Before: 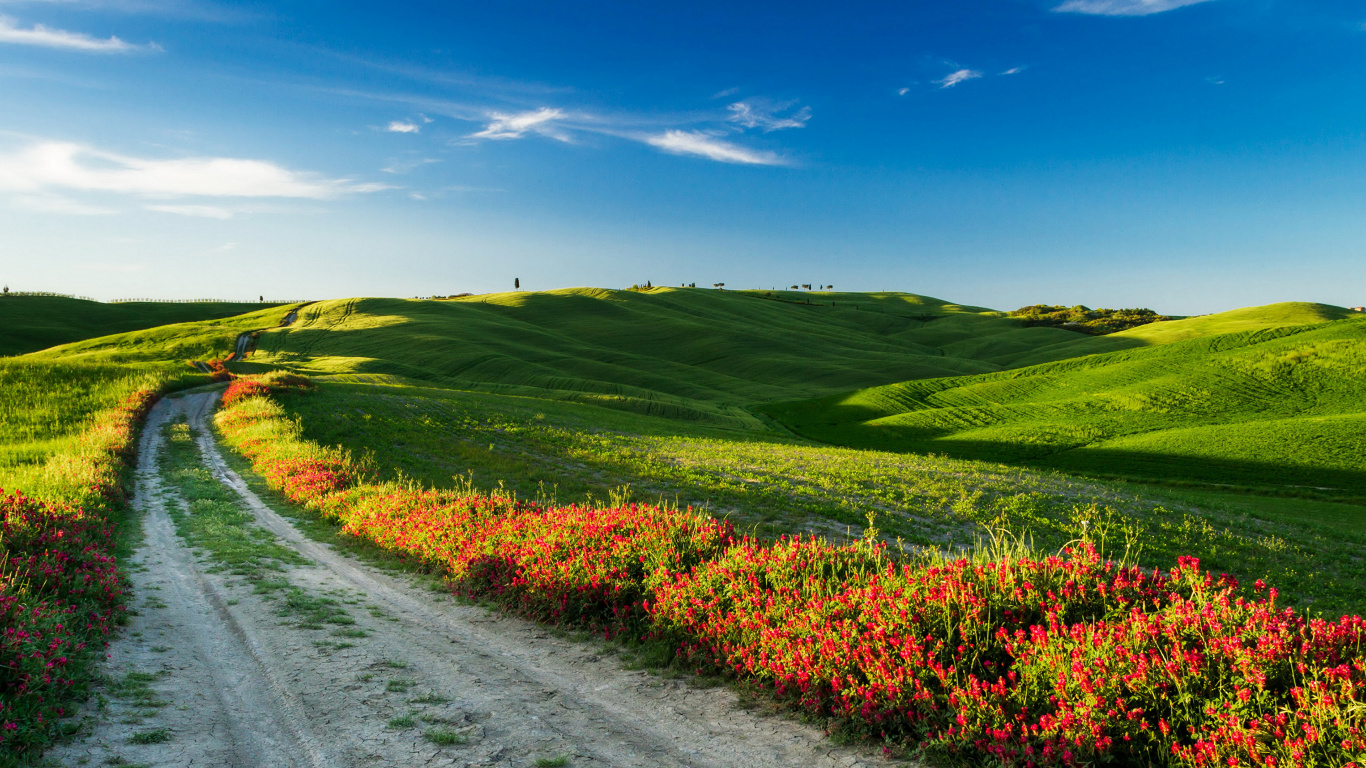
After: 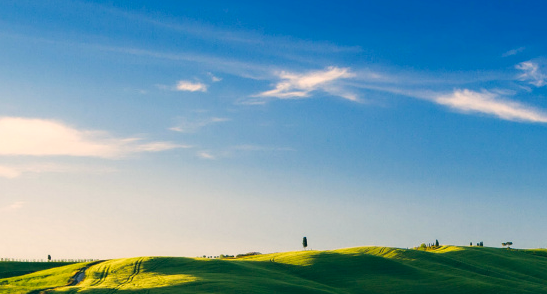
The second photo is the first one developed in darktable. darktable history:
crop: left 15.536%, top 5.424%, right 44.392%, bottom 56.248%
color correction: highlights a* 10.34, highlights b* 14.62, shadows a* -10.25, shadows b* -14.84
